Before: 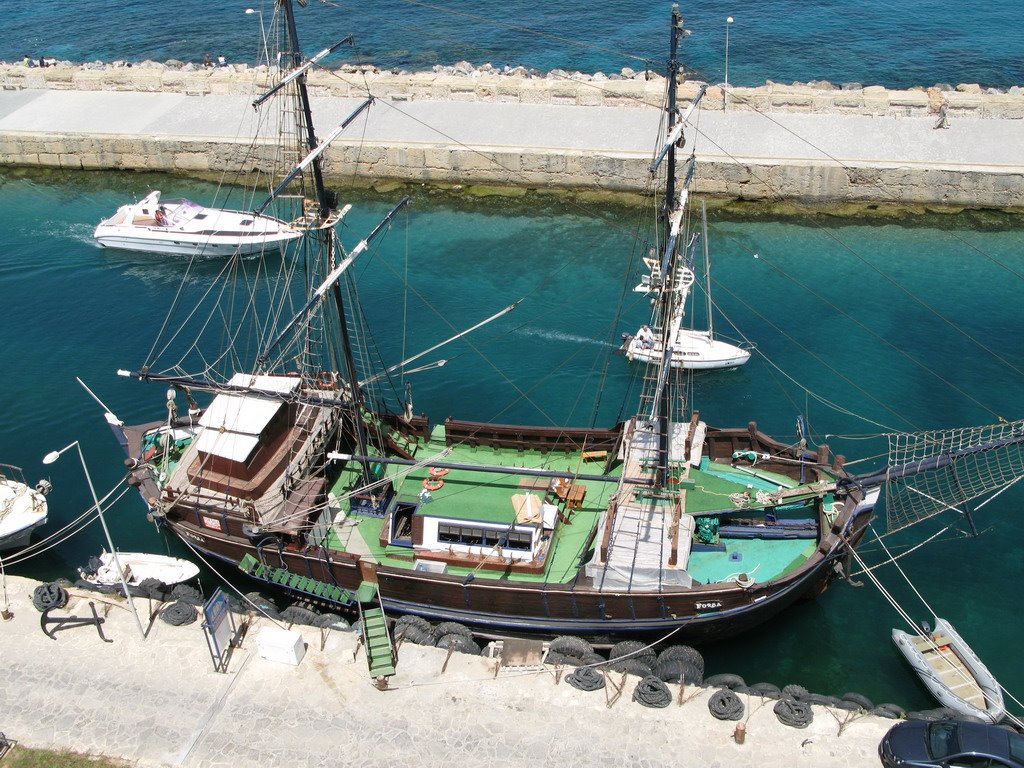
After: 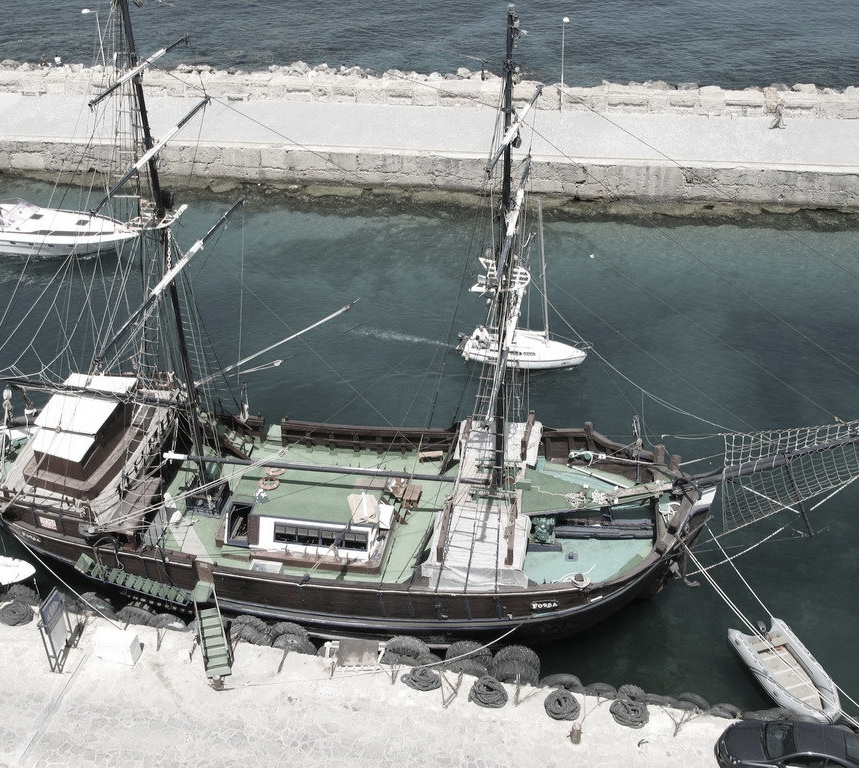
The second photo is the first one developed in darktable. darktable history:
color correction: highlights b* -0.035, saturation 0.288
crop: left 16.106%
levels: levels [0, 0.478, 1]
